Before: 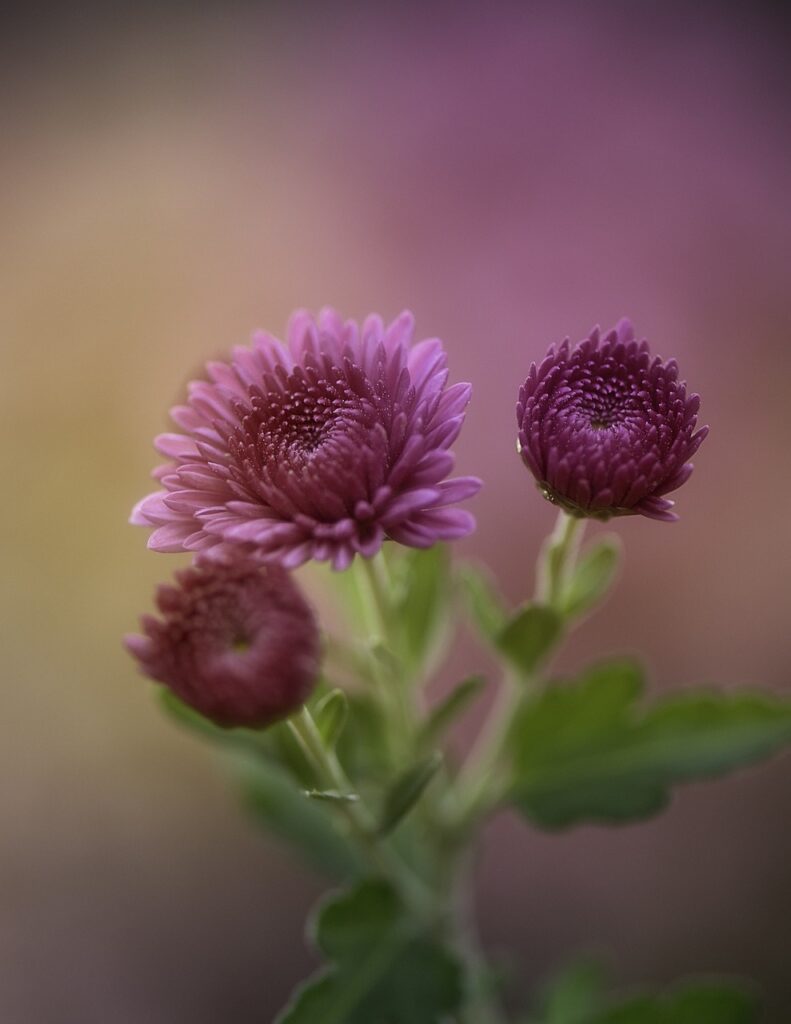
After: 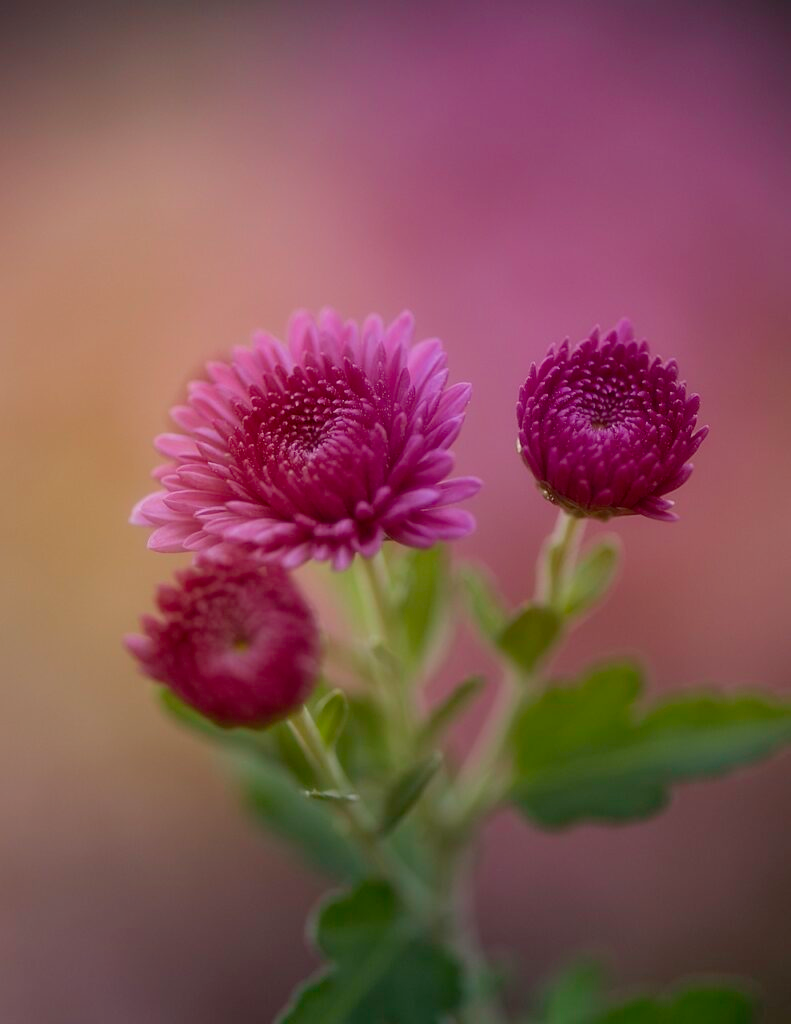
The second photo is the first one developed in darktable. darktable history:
exposure: exposure -0.454 EV, compensate exposure bias true, compensate highlight preservation false
